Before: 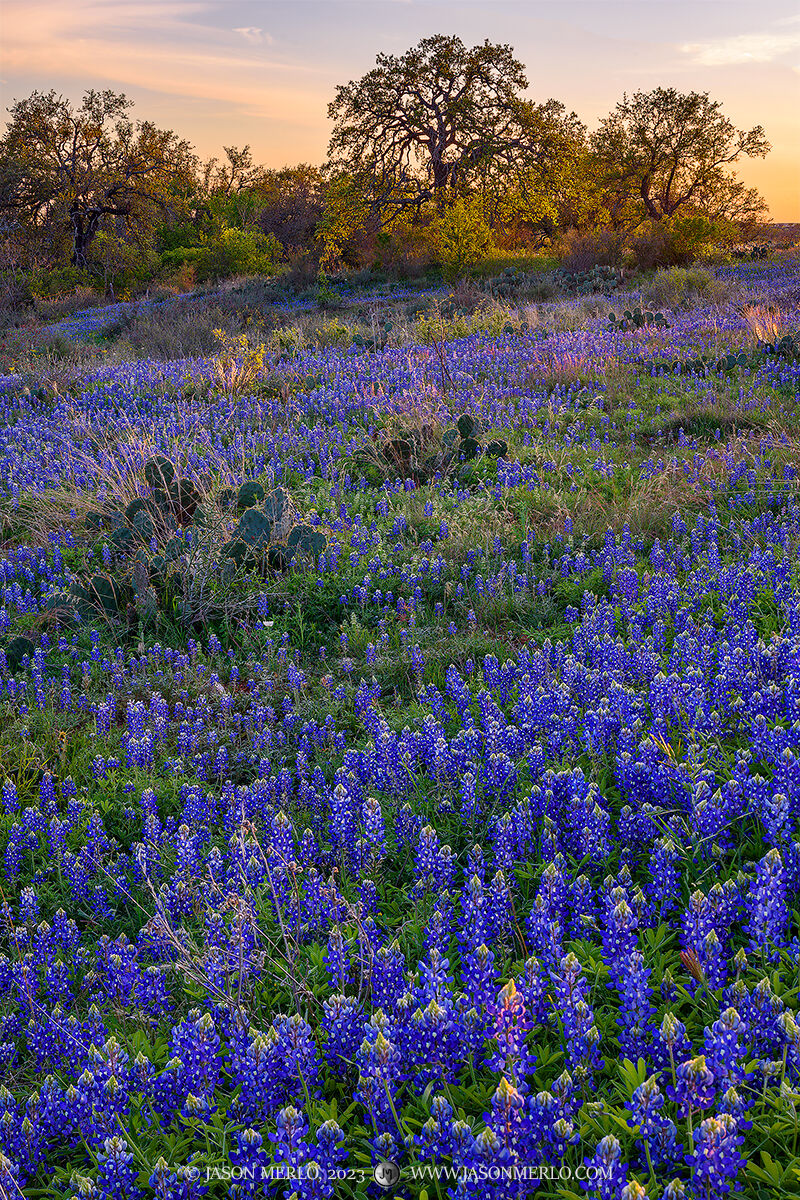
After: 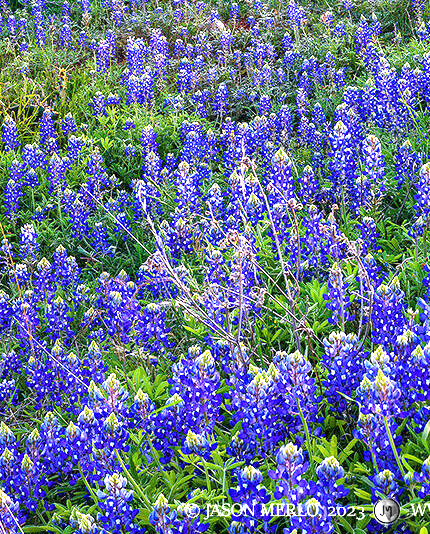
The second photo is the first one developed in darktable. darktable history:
local contrast: mode bilateral grid, contrast 20, coarseness 51, detail 120%, midtone range 0.2
shadows and highlights: soften with gaussian
crop and rotate: top 55.32%, right 46.156%, bottom 0.168%
exposure: black level correction 0, exposure 1.745 EV, compensate highlight preservation false
